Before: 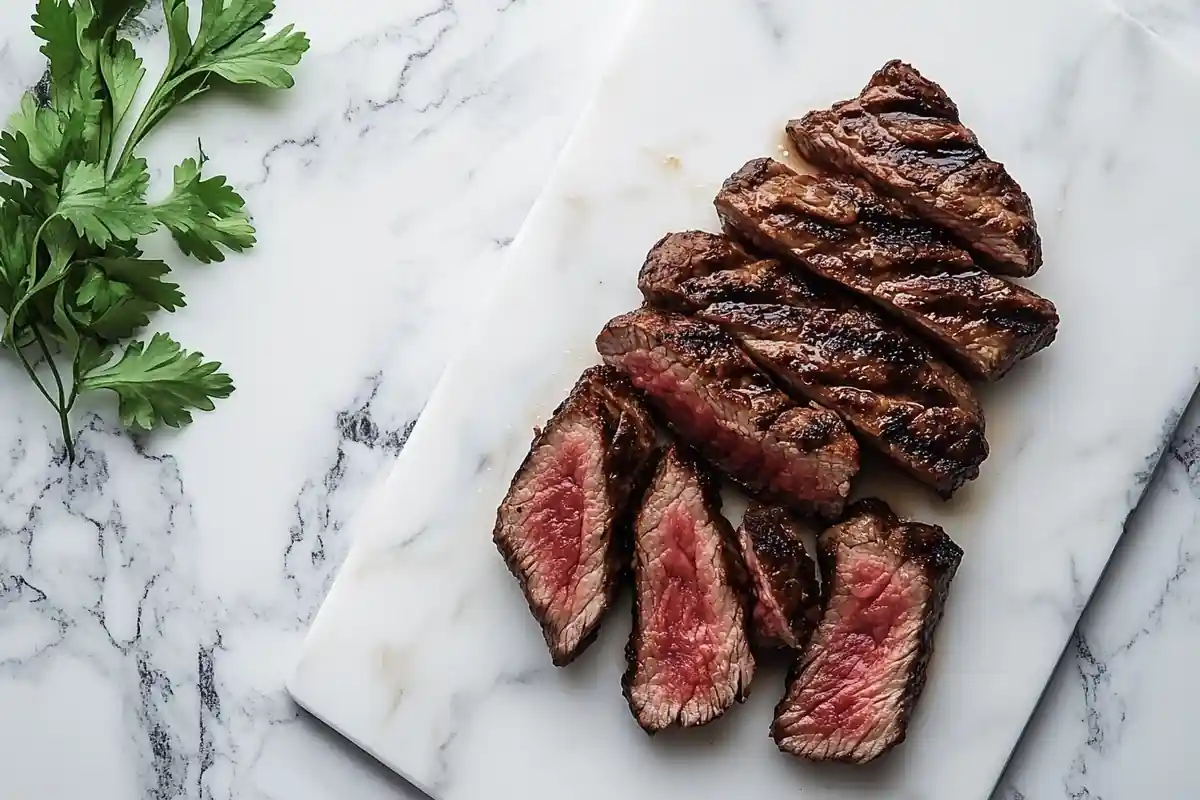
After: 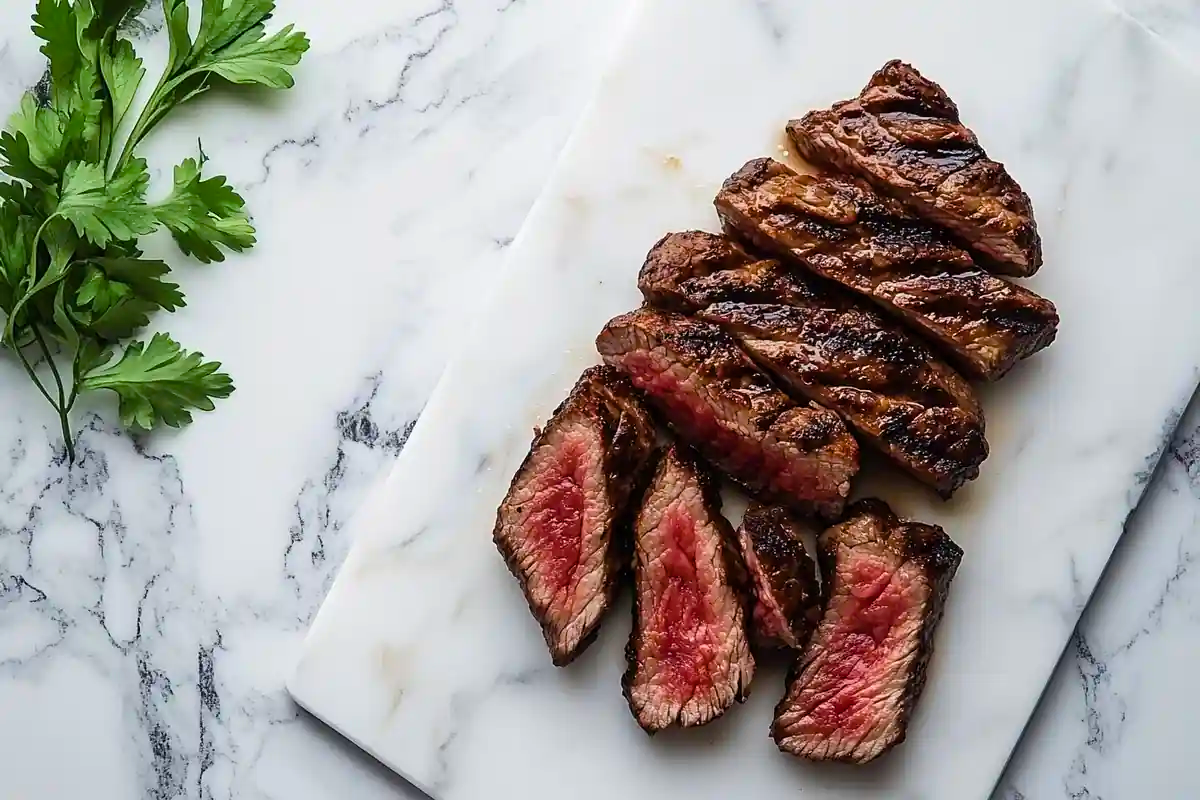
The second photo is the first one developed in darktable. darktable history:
contrast brightness saturation: saturation -0.05
color balance rgb: perceptual saturation grading › global saturation 30%, global vibrance 20%
